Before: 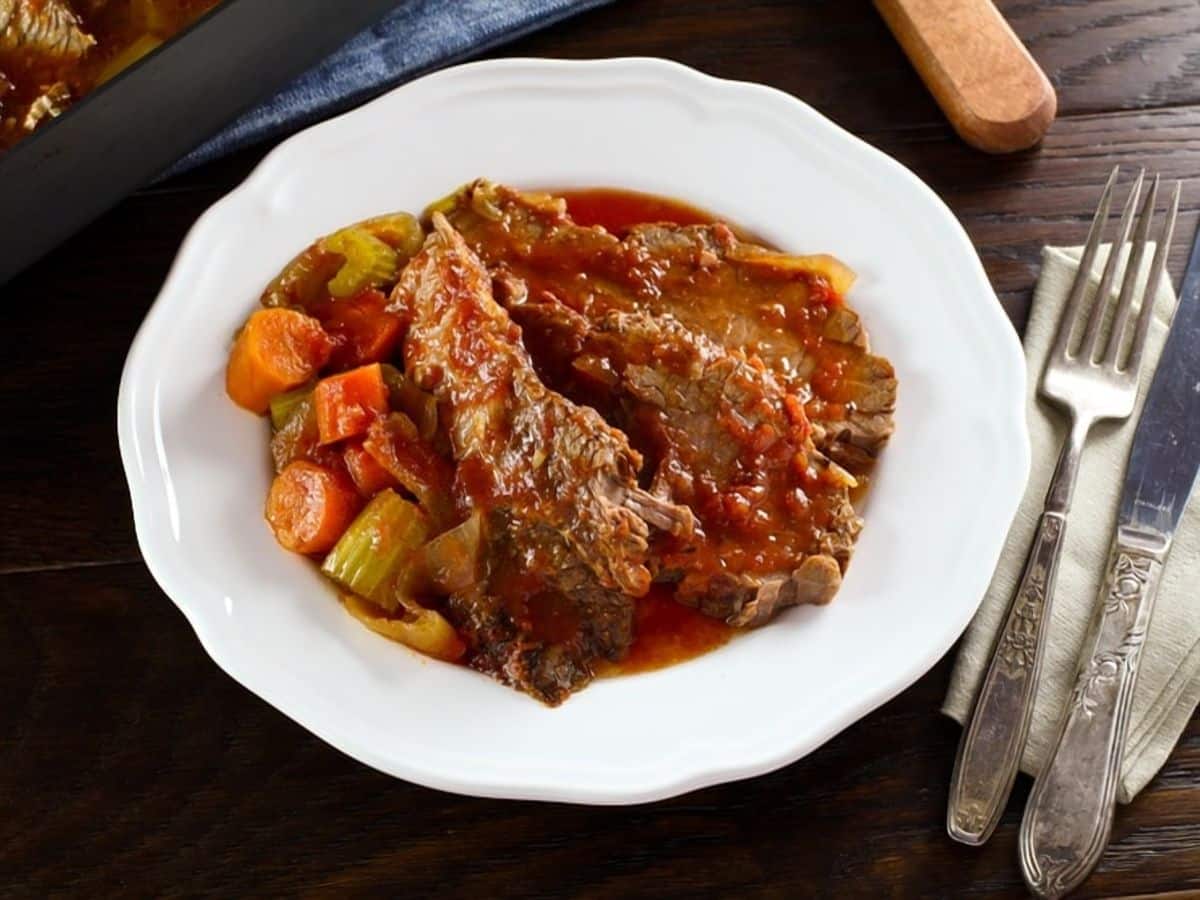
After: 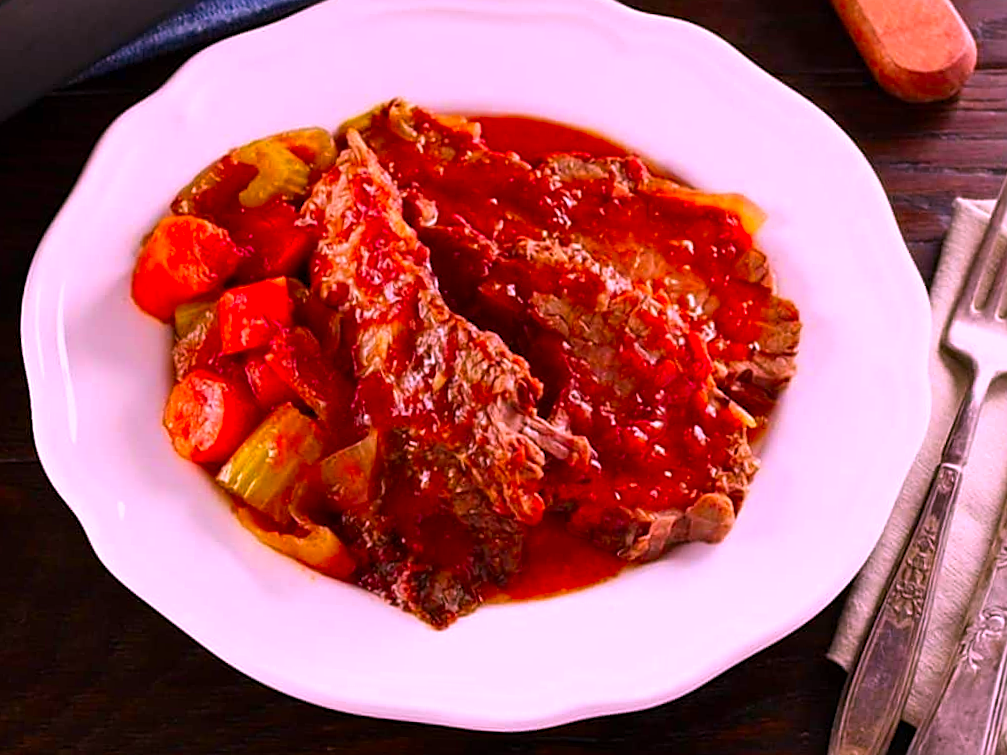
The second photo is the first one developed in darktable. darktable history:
crop and rotate: angle -3.27°, left 5.211%, top 5.211%, right 4.607%, bottom 4.607%
color correction: highlights a* 19.5, highlights b* -11.53, saturation 1.69
sharpen: on, module defaults
